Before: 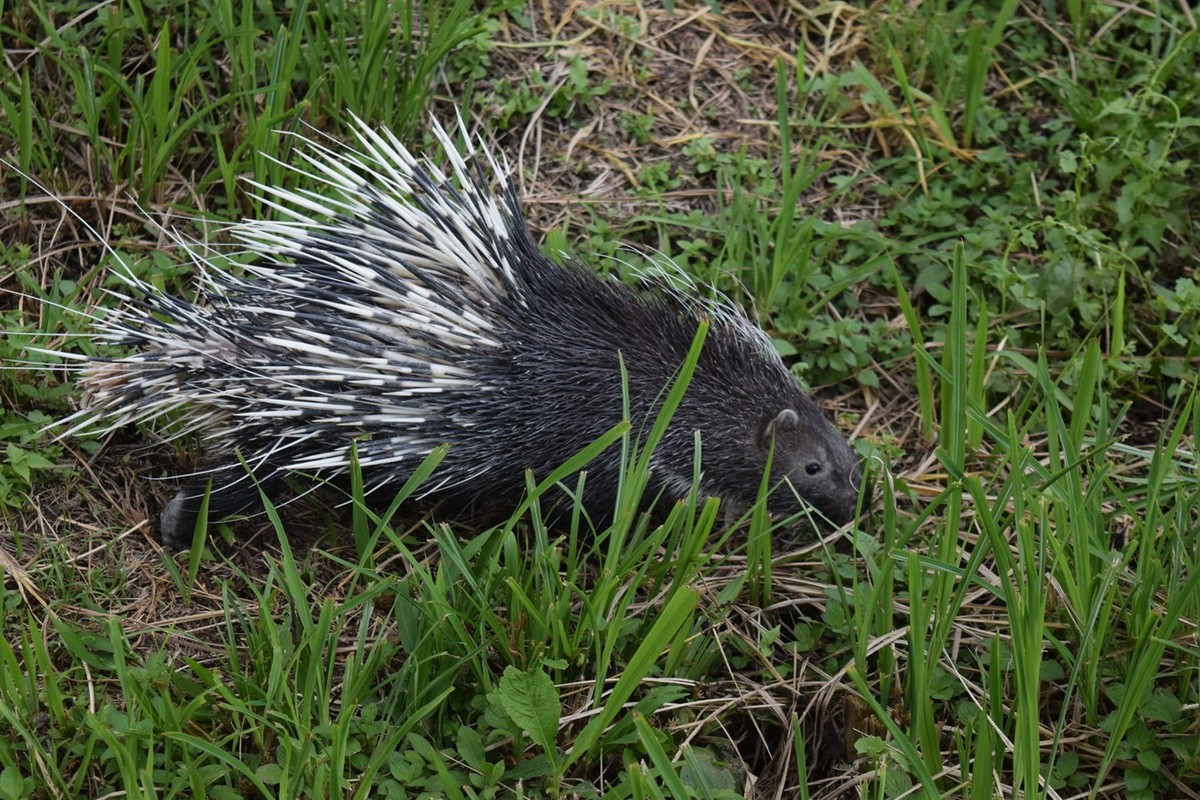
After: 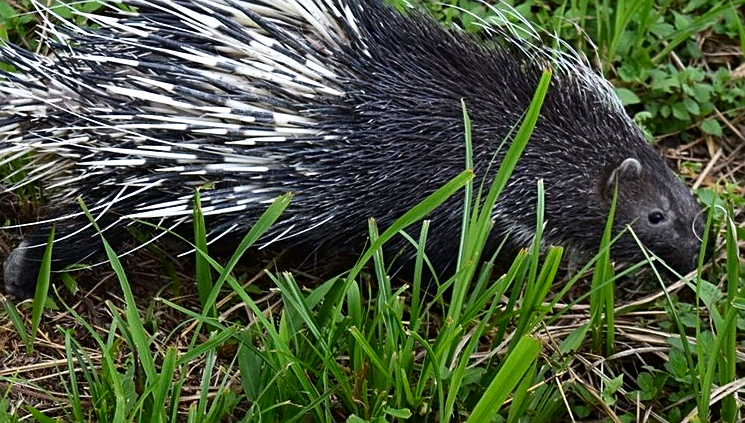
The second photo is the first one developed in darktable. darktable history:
crop: left 13.09%, top 31.456%, right 24.791%, bottom 15.585%
sharpen: on, module defaults
exposure: black level correction 0.001, exposure 0.498 EV, compensate highlight preservation false
contrast brightness saturation: contrast 0.133, brightness -0.048, saturation 0.16
